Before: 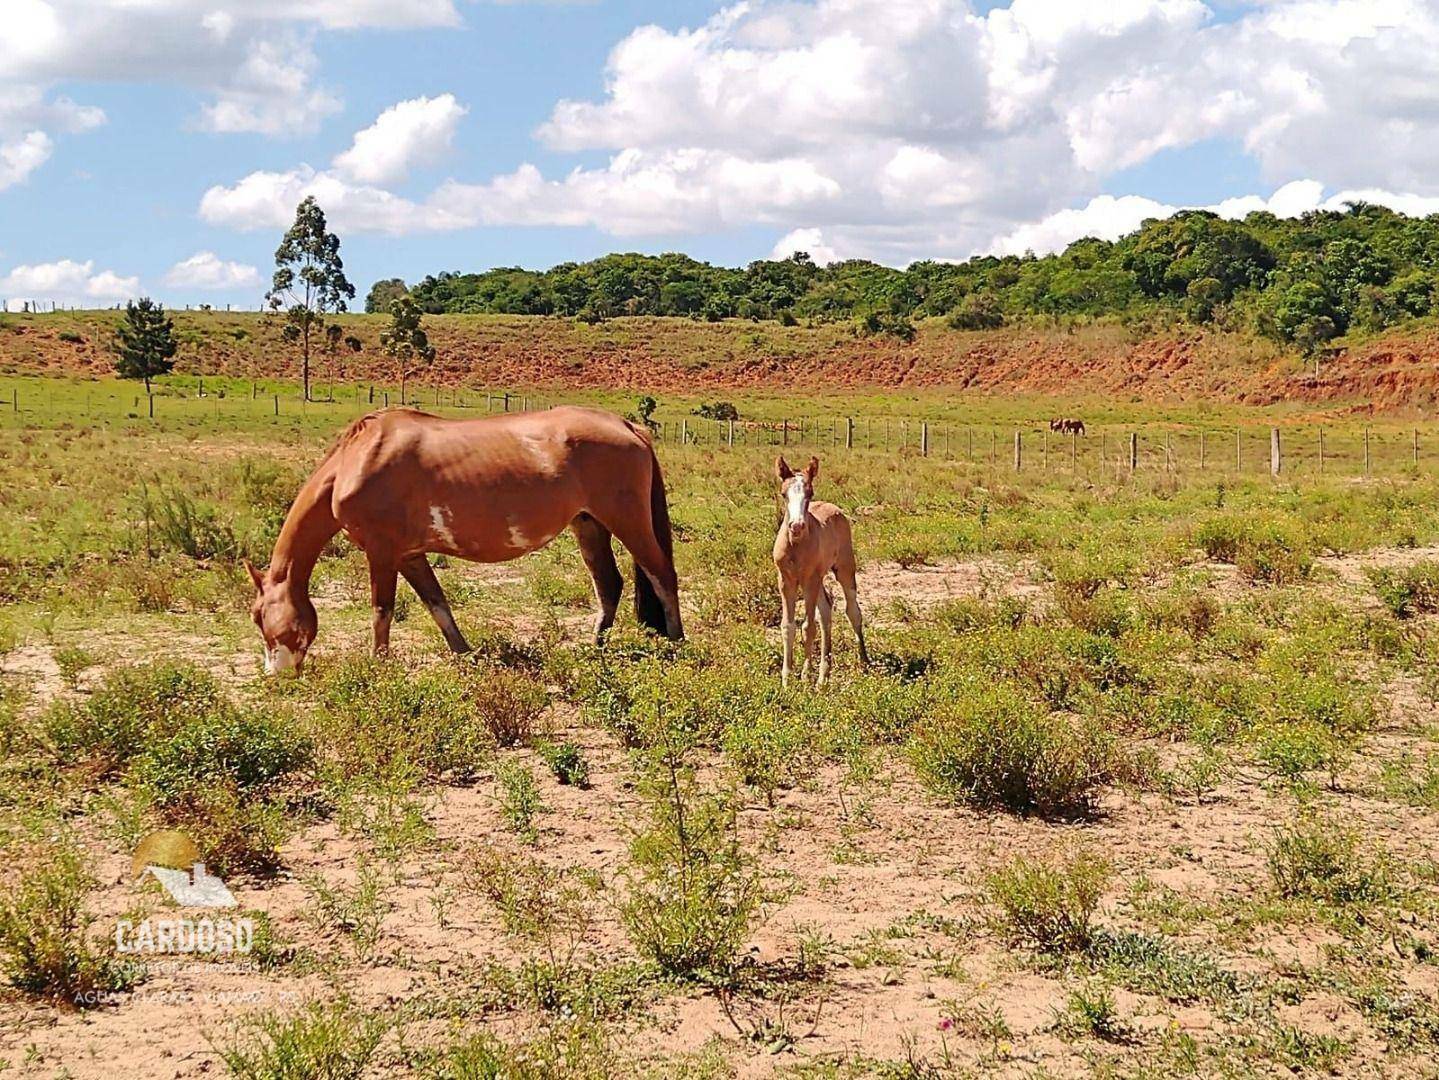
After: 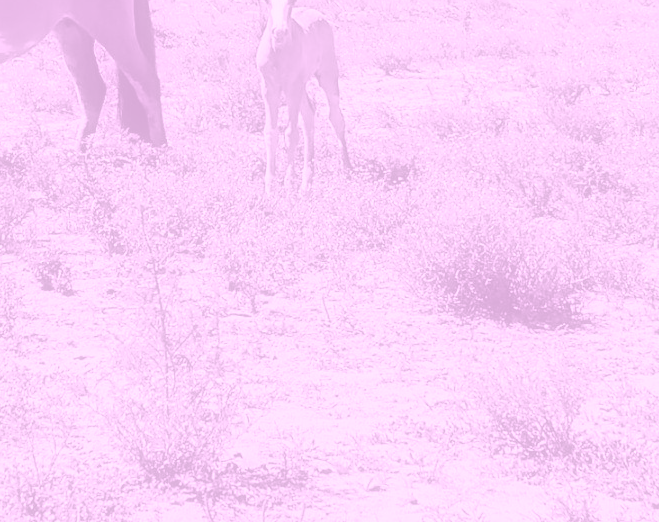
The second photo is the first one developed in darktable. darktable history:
crop: left 35.976%, top 45.819%, right 18.162%, bottom 5.807%
colorize: hue 331.2°, saturation 75%, source mix 30.28%, lightness 70.52%, version 1
soften: size 60.24%, saturation 65.46%, brightness 0.506 EV, mix 25.7%
